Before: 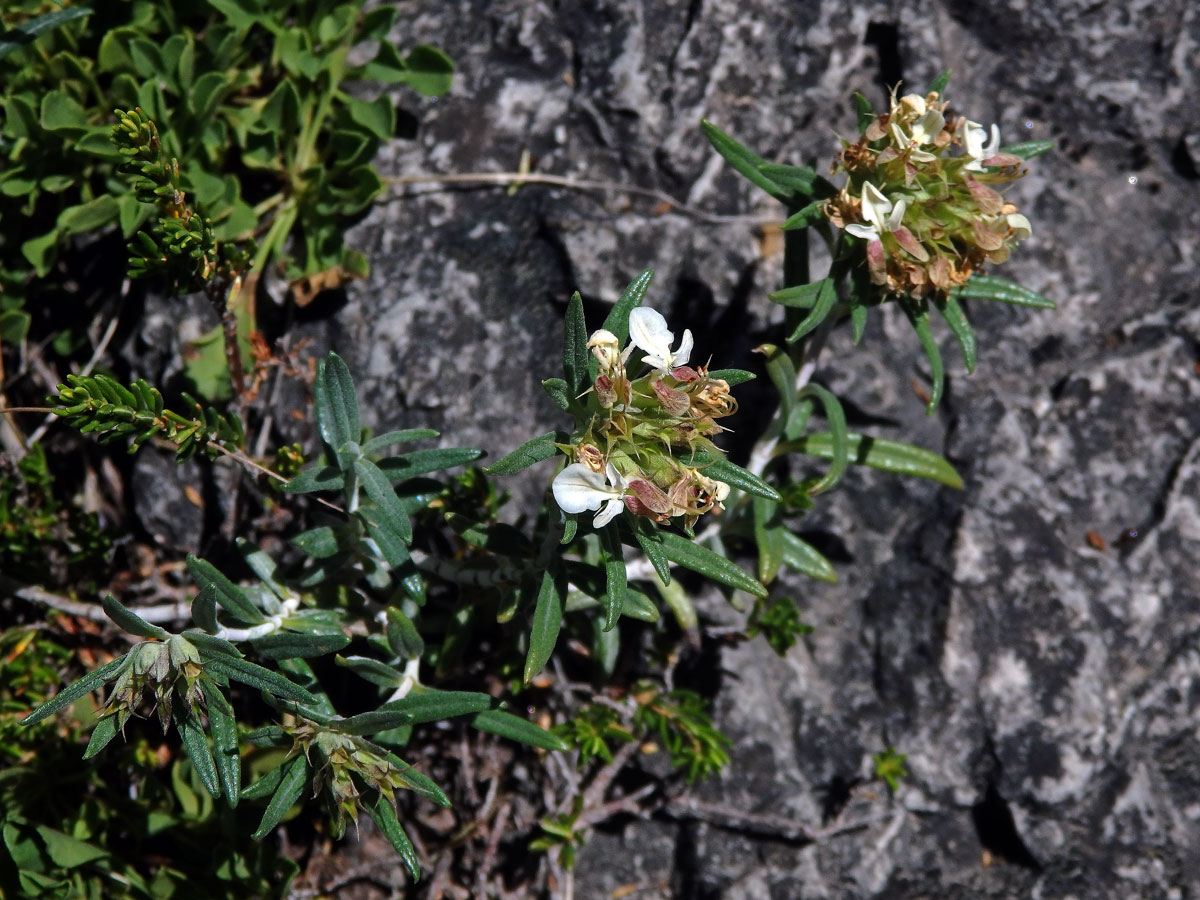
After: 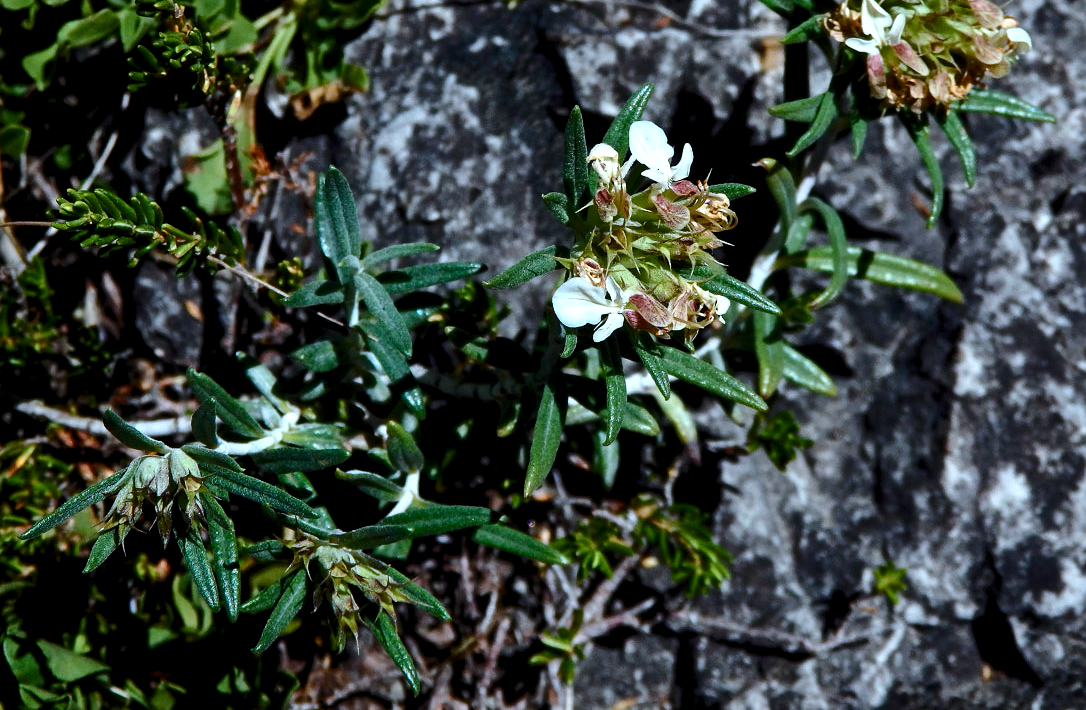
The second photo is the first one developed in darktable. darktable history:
levels: levels [0.018, 0.493, 1]
crop: top 20.705%, right 9.444%, bottom 0.349%
contrast brightness saturation: contrast 0.199, brightness -0.104, saturation 0.099
color correction: highlights a* -13.06, highlights b* -17.61, saturation 0.702
color balance rgb: perceptual saturation grading › global saturation 20%, perceptual saturation grading › highlights -25.373%, perceptual saturation grading › shadows 49.51%, global vibrance 20%
exposure: exposure 0.44 EV, compensate exposure bias true, compensate highlight preservation false
